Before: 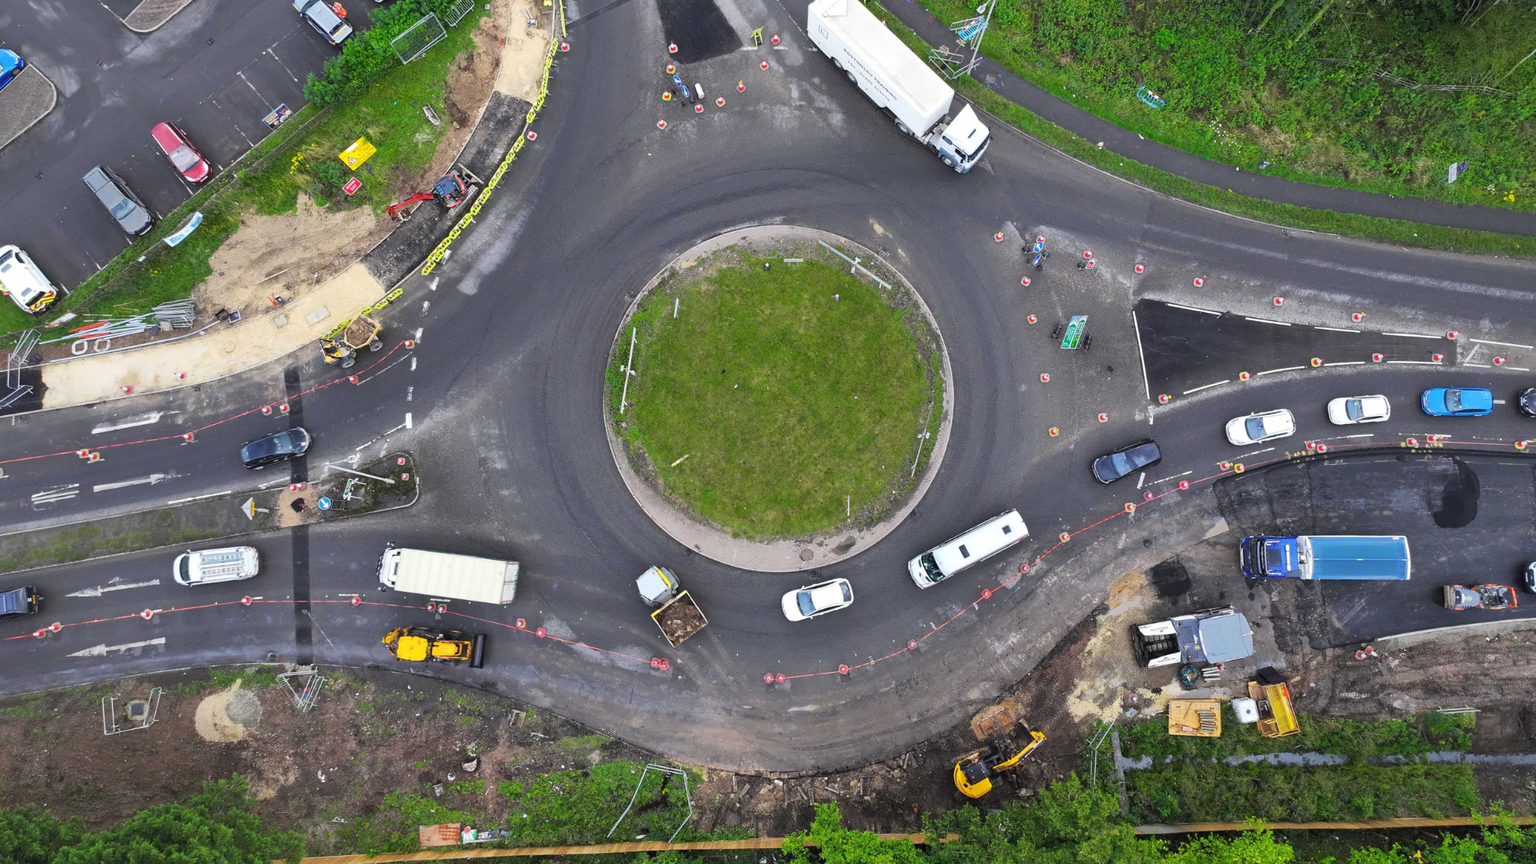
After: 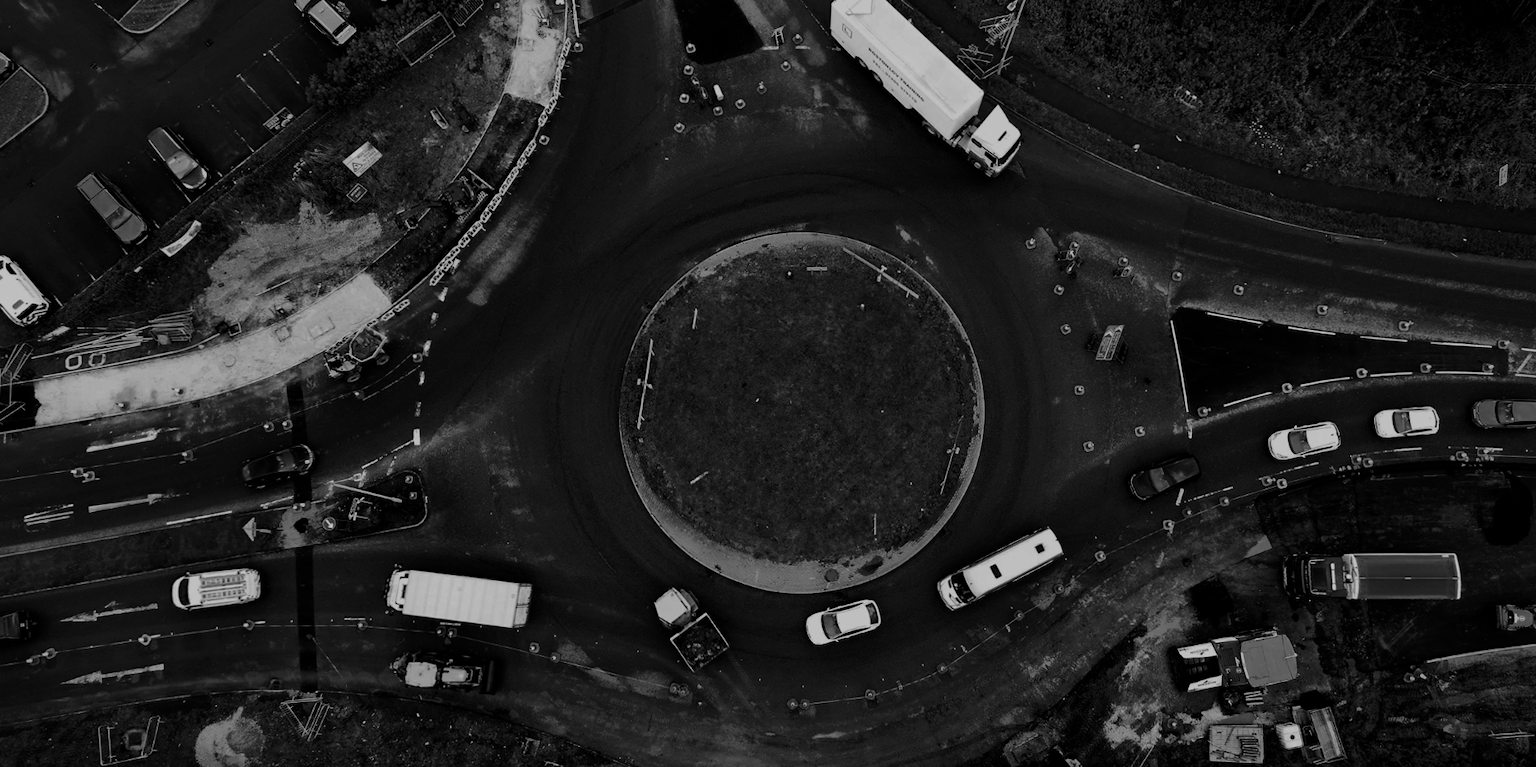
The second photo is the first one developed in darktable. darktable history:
crop and rotate: angle 0.2°, left 0.275%, right 3.127%, bottom 14.18%
contrast brightness saturation: contrast 0.02, brightness -1, saturation -1
filmic rgb: black relative exposure -5 EV, white relative exposure 3.5 EV, hardness 3.19, contrast 1.2, highlights saturation mix -30%
